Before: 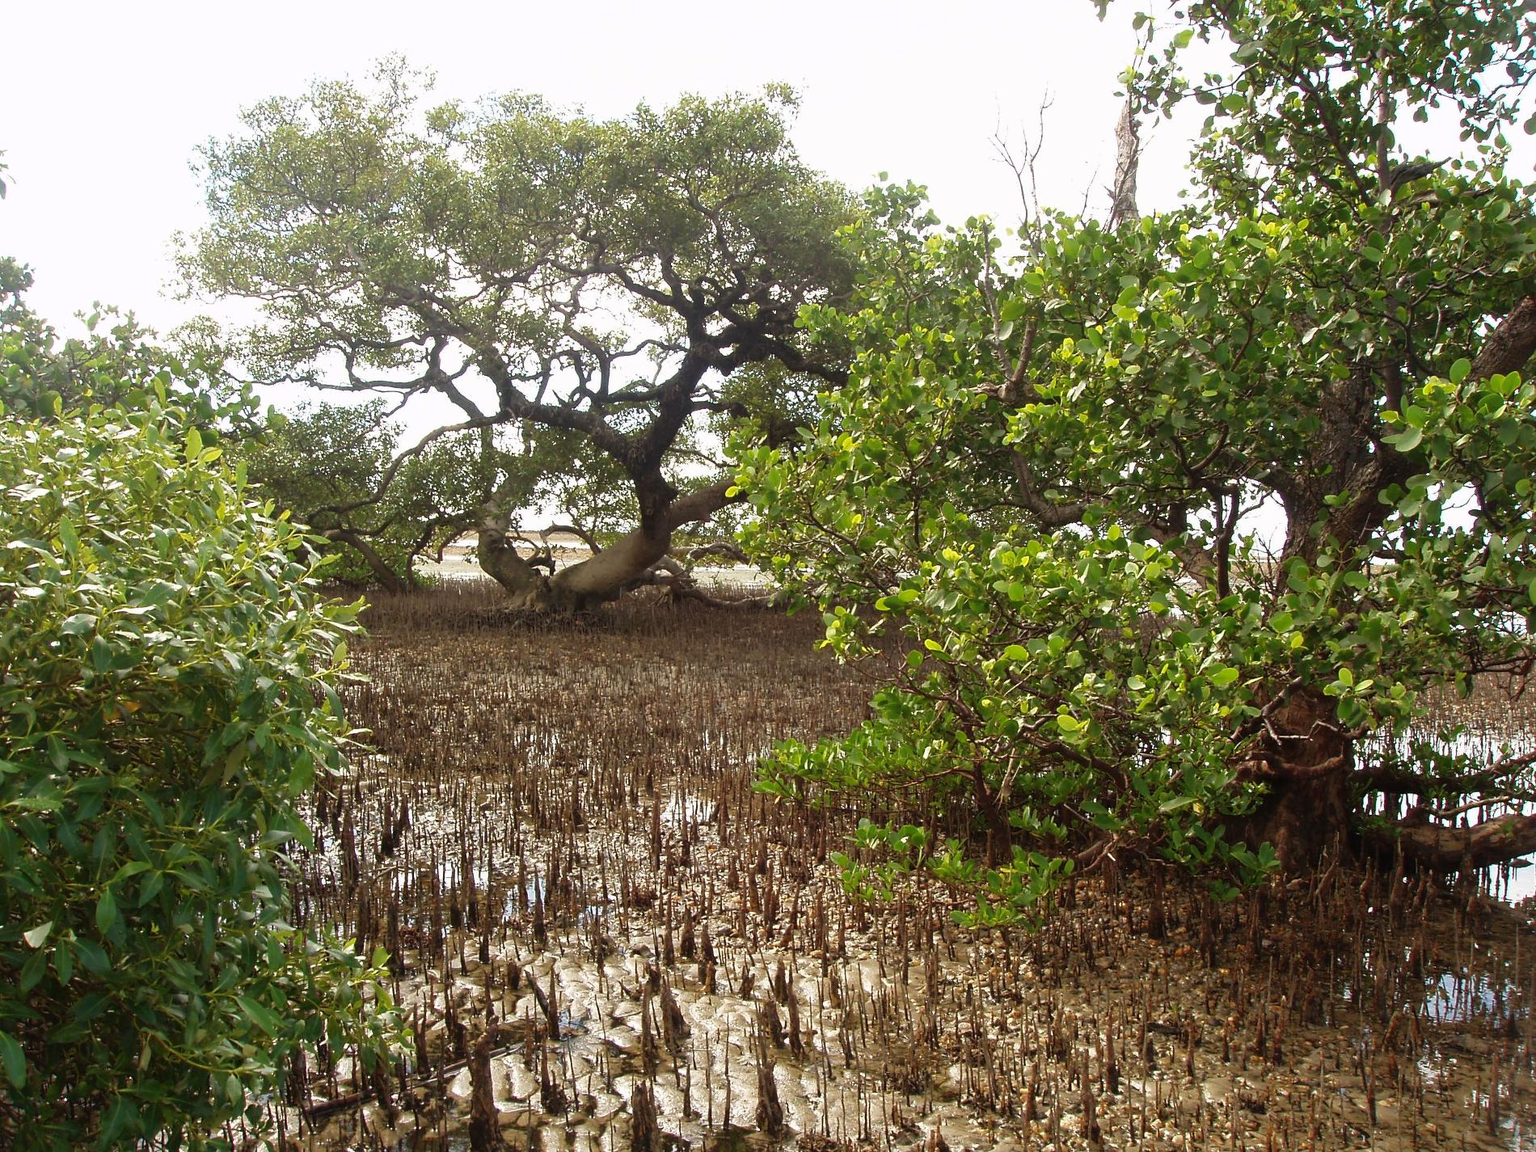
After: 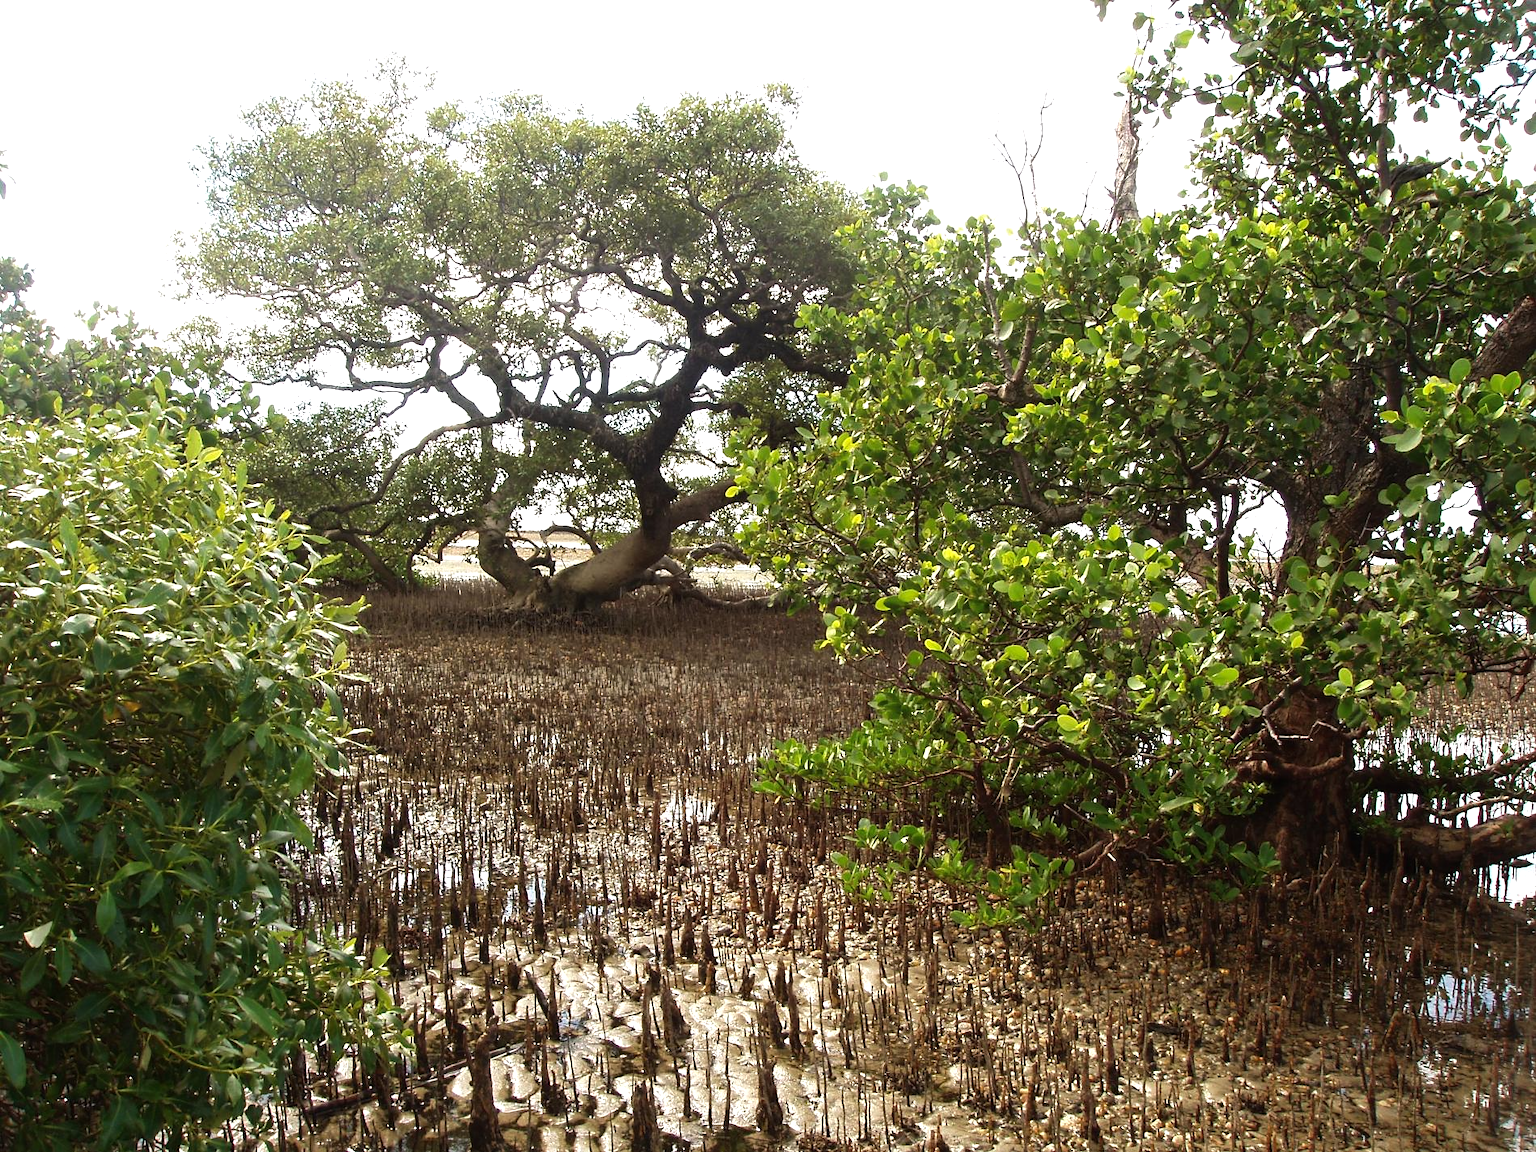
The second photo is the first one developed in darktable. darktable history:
tone equalizer: -8 EV -0.417 EV, -7 EV -0.39 EV, -6 EV -0.352 EV, -5 EV -0.21 EV, -3 EV 0.241 EV, -2 EV 0.322 EV, -1 EV 0.412 EV, +0 EV 0.401 EV, edges refinement/feathering 500, mask exposure compensation -1.57 EV, preserve details no
